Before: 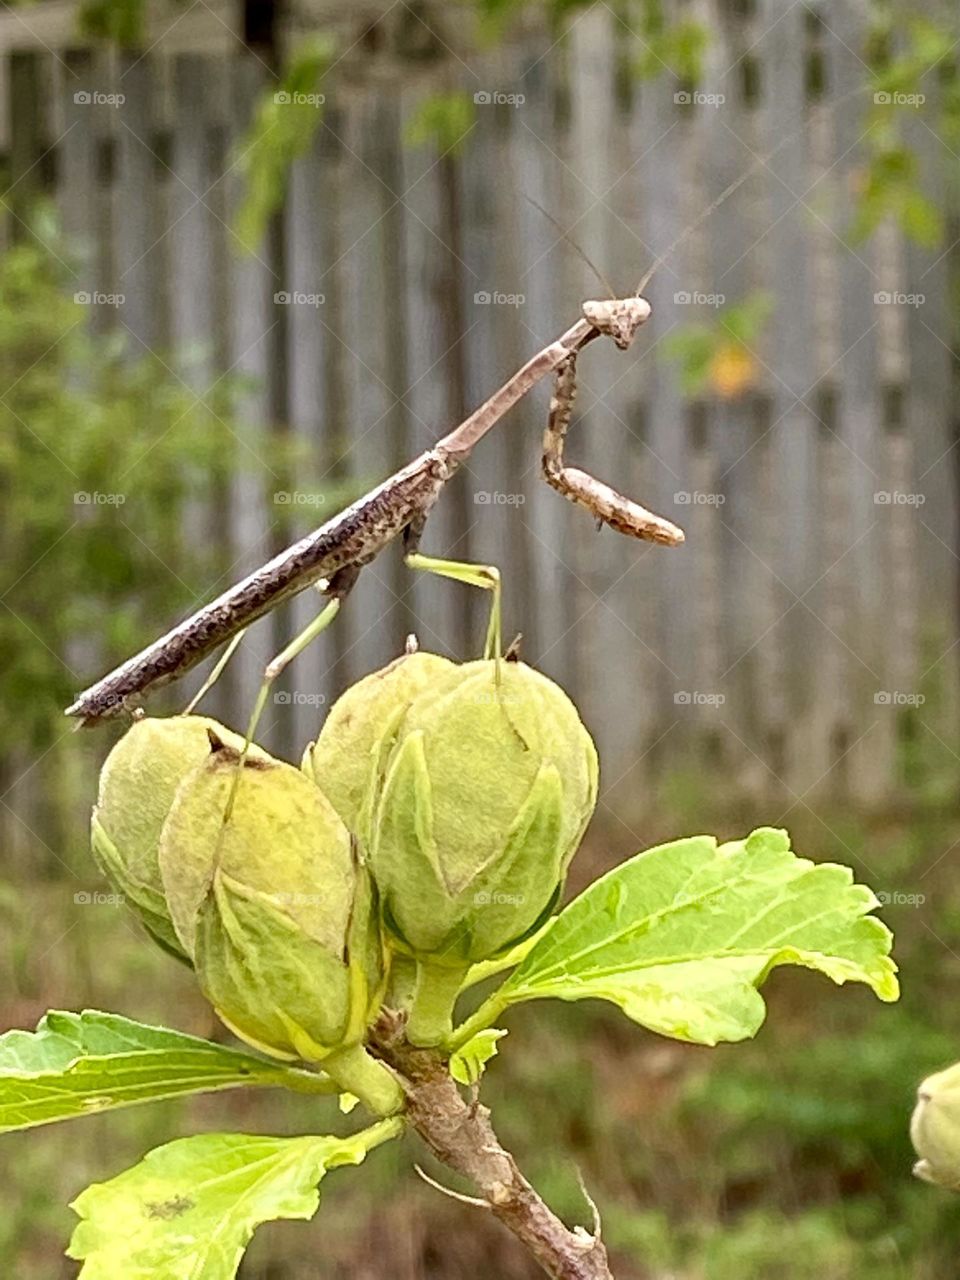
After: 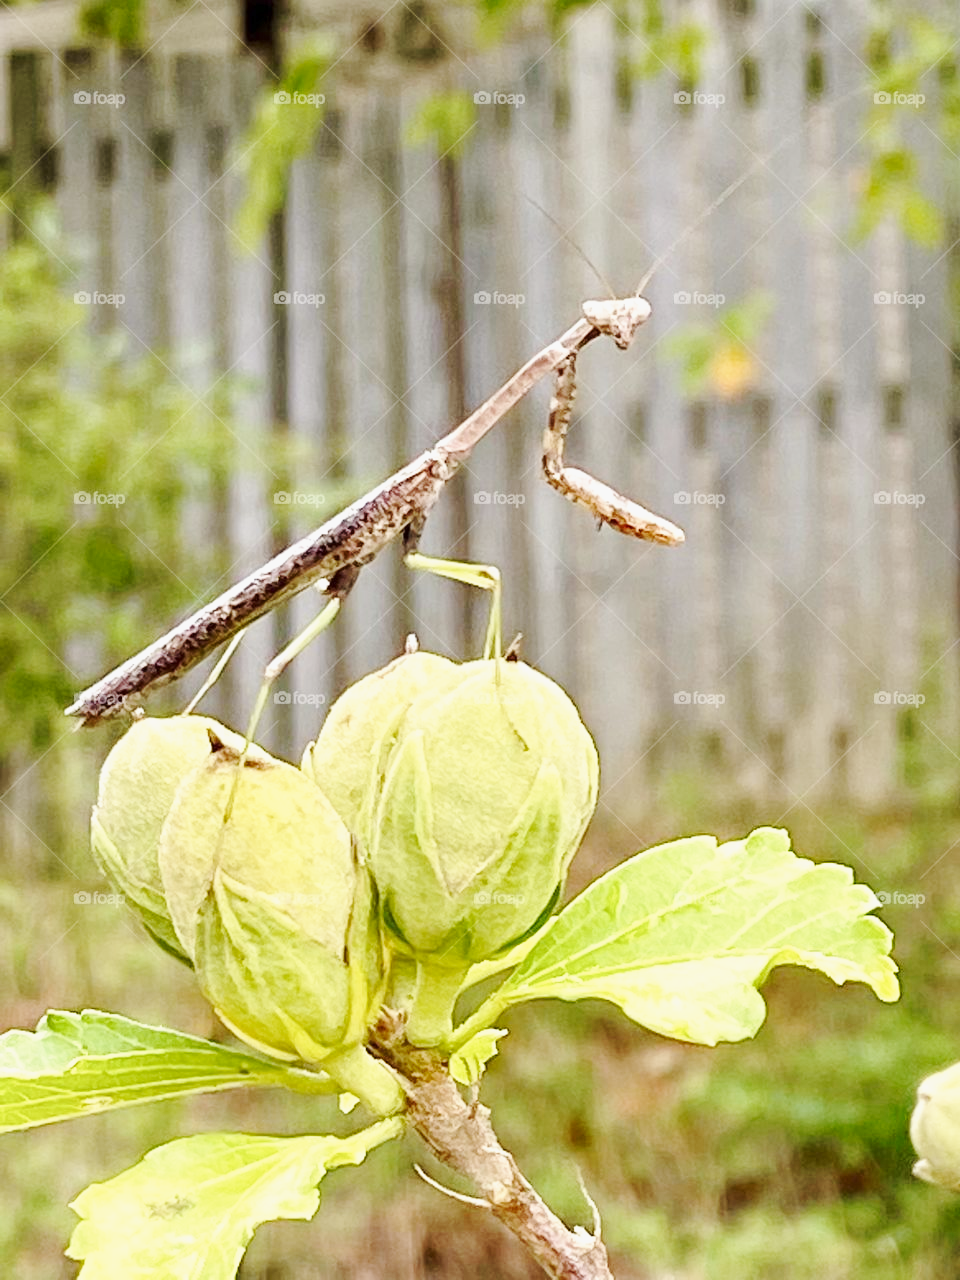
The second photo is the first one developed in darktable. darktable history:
base curve: curves: ch0 [(0, 0) (0.025, 0.046) (0.112, 0.277) (0.467, 0.74) (0.814, 0.929) (1, 0.942)], preserve colors none
